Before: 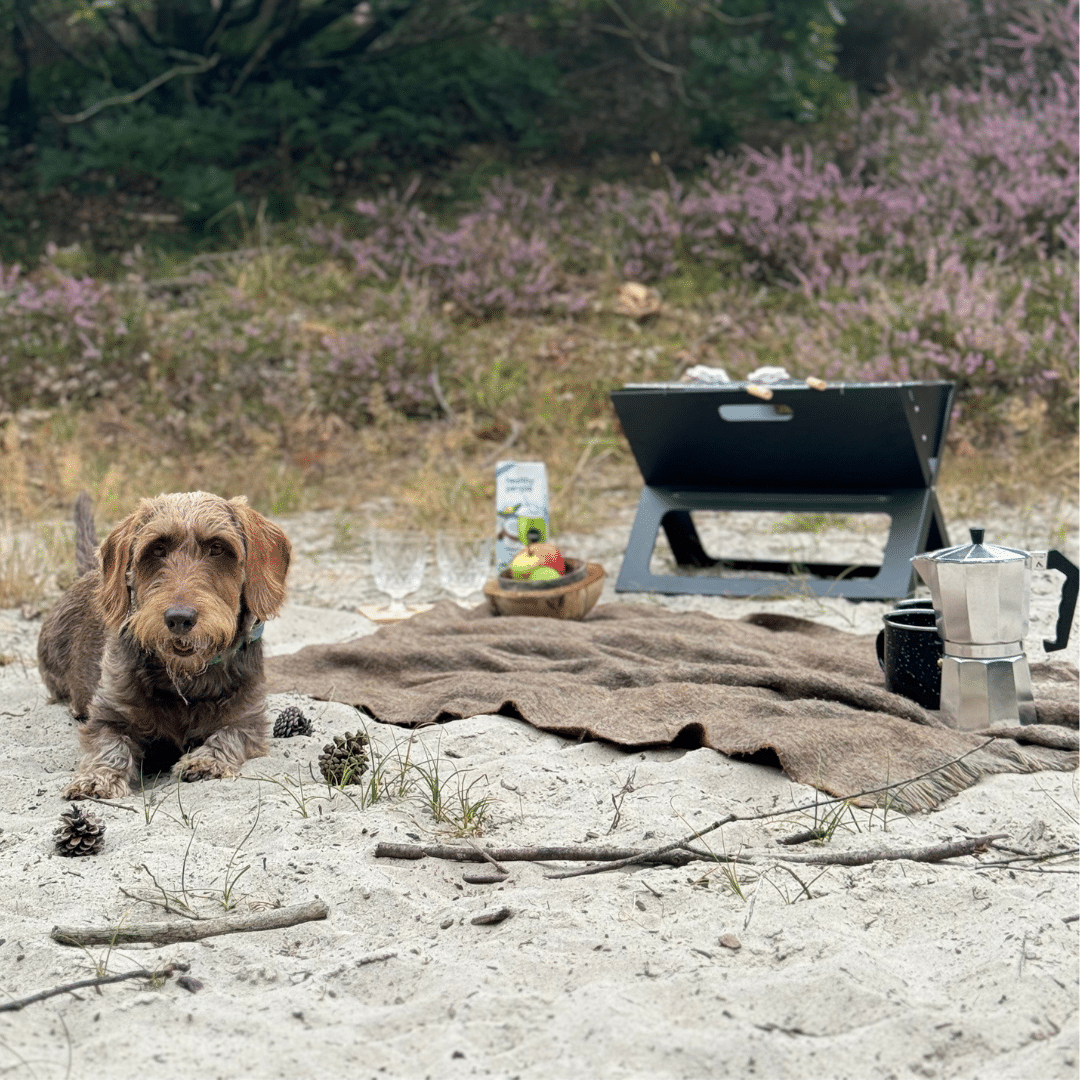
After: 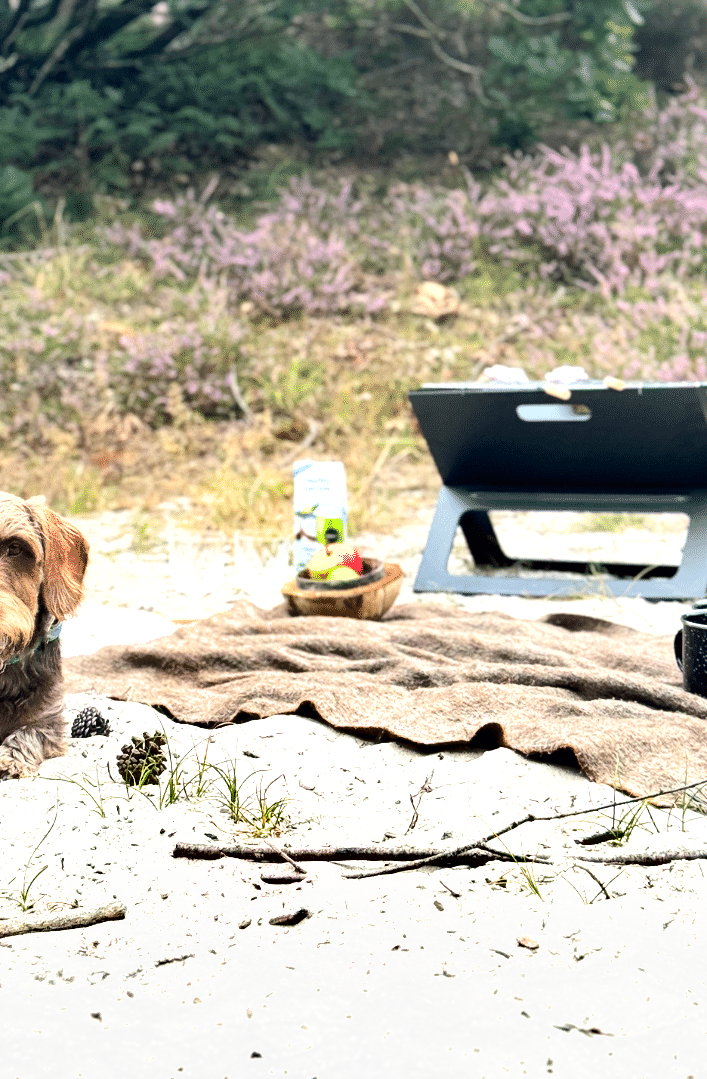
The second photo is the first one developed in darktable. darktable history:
tone curve: curves: ch0 [(0, 0) (0.004, 0.001) (0.133, 0.112) (0.325, 0.362) (0.832, 0.893) (1, 1)], color space Lab, independent channels, preserve colors none
crop and rotate: left 18.775%, right 15.72%
shadows and highlights: highlights color adjustment 78.33%, low approximation 0.01, soften with gaussian
exposure: black level correction 0, exposure 1.121 EV, compensate highlight preservation false
